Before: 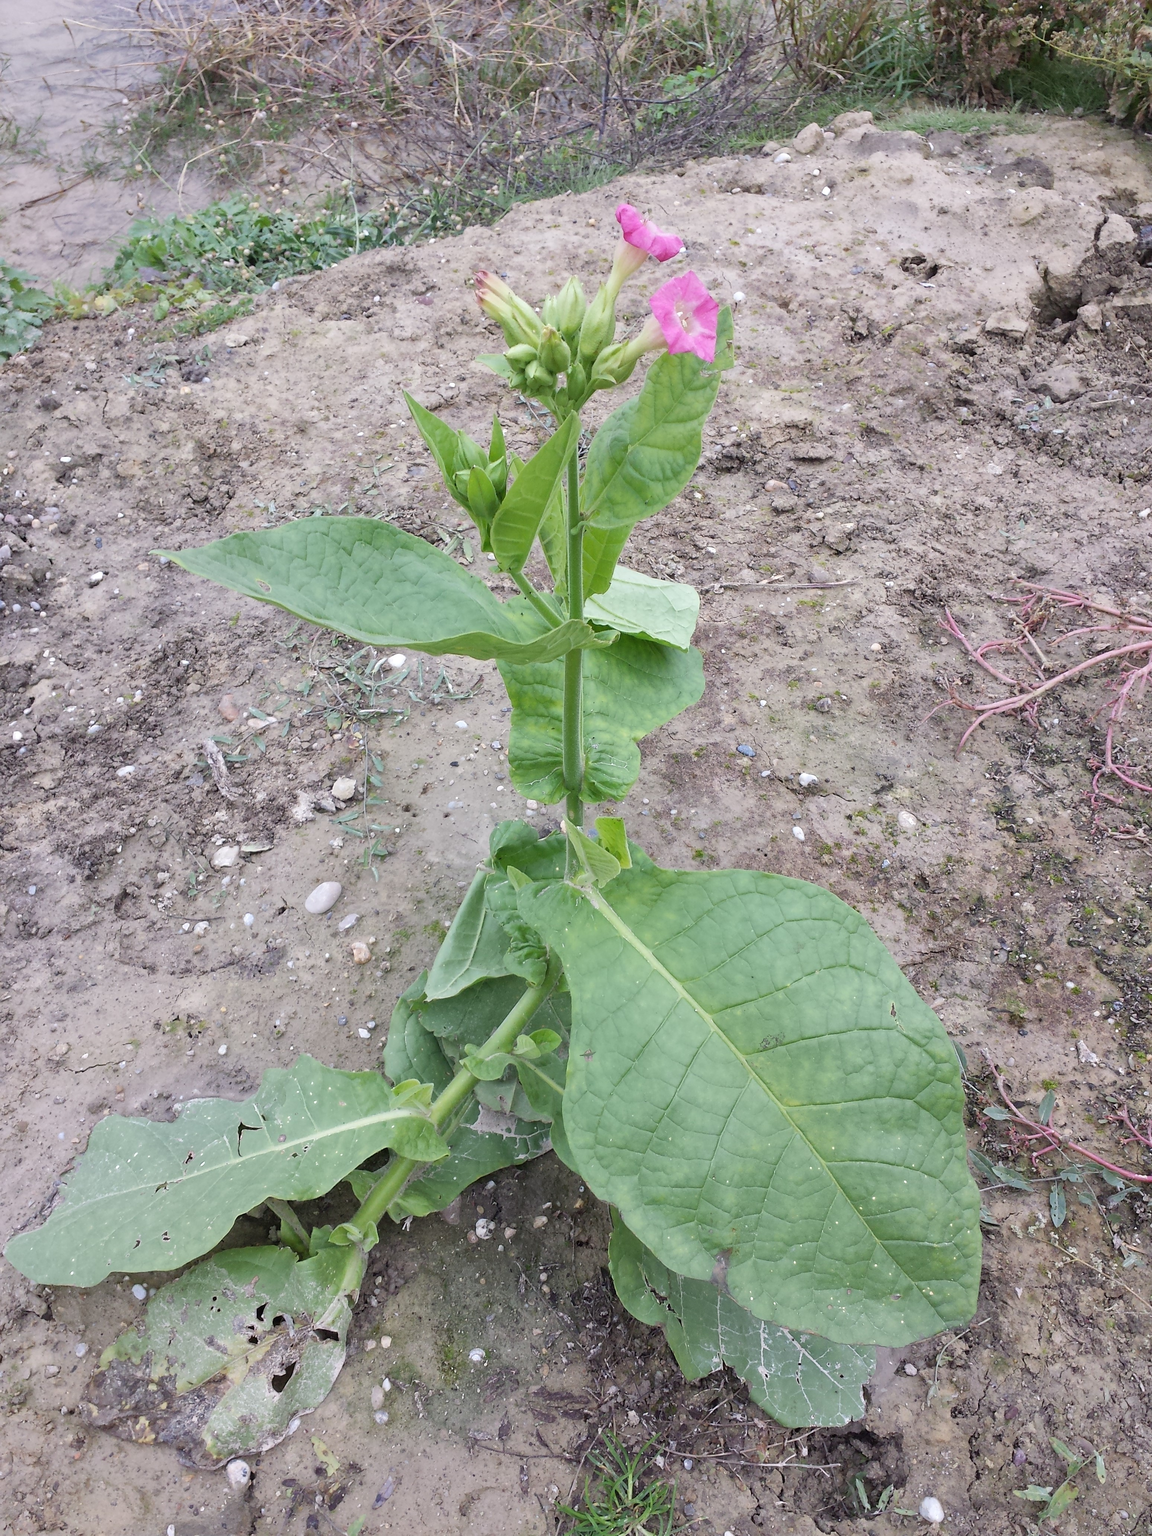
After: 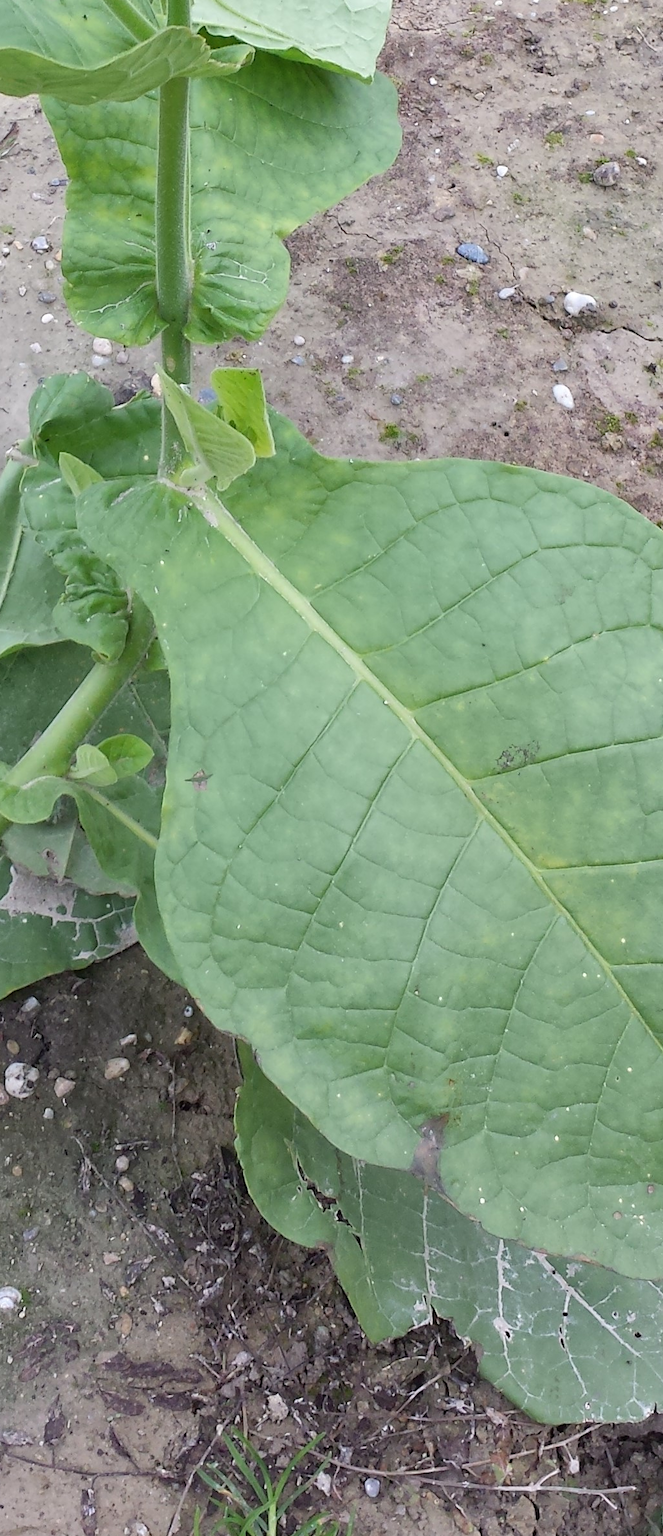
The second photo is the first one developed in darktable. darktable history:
crop: left 41.07%, top 39.343%, right 25.613%, bottom 2.829%
